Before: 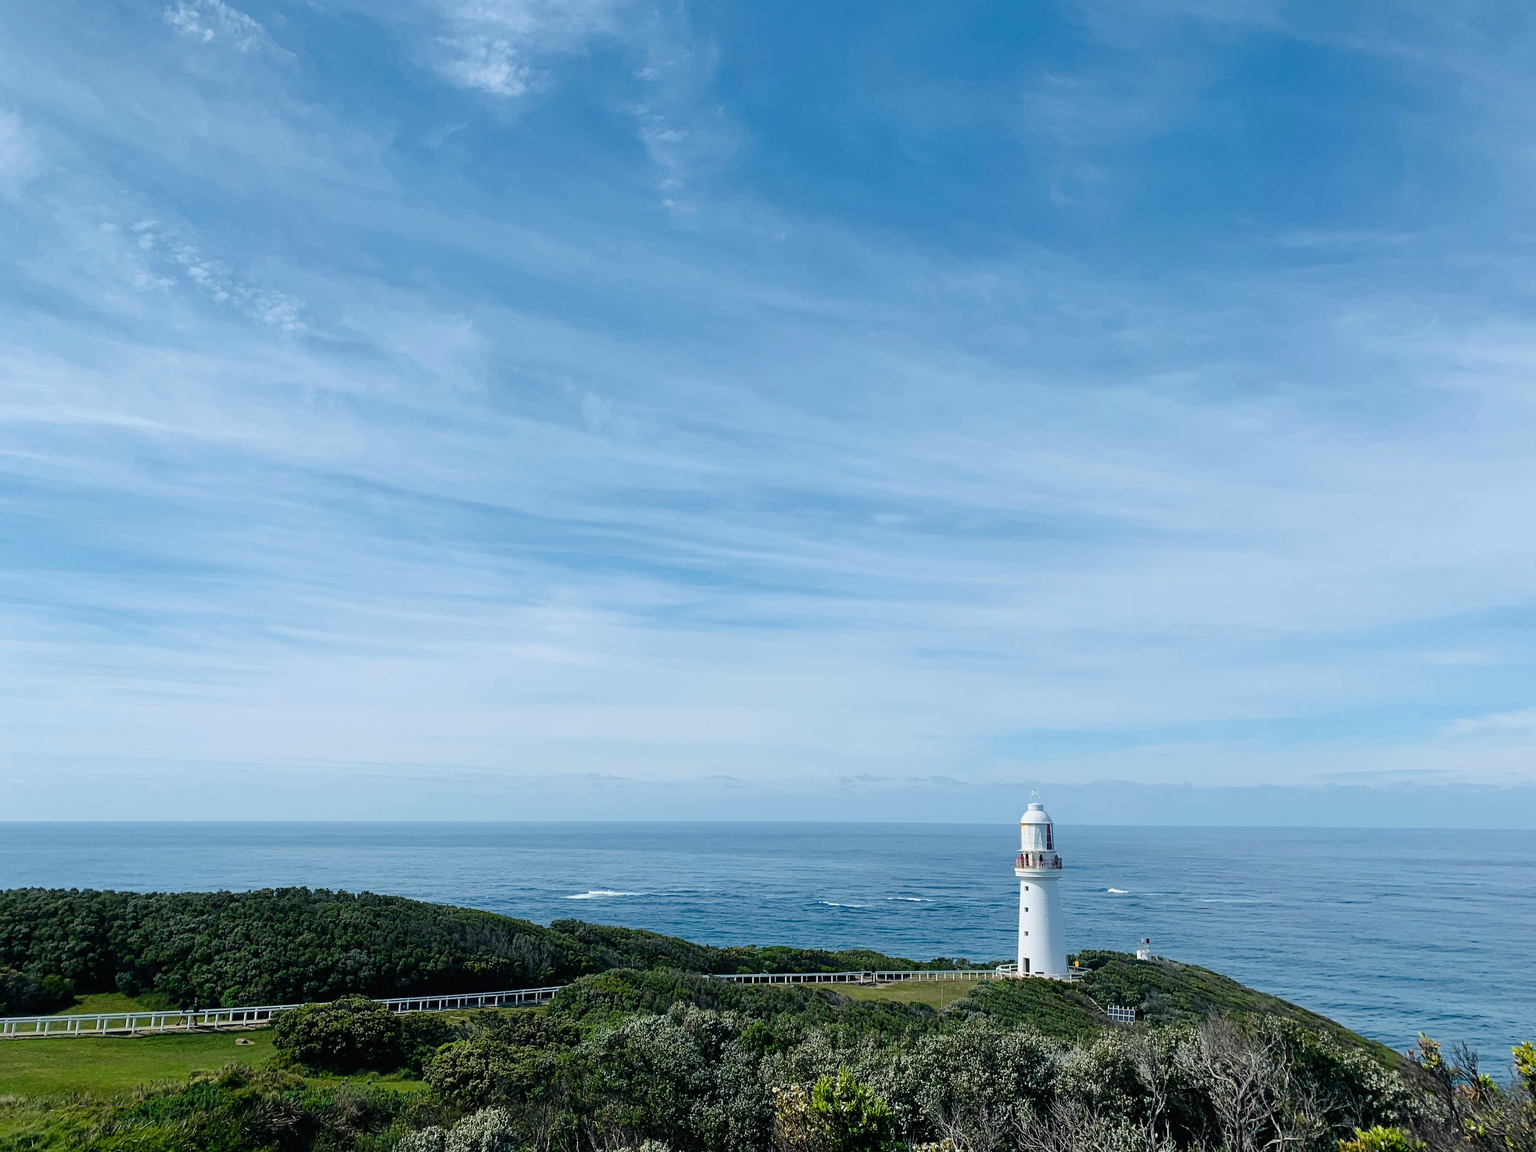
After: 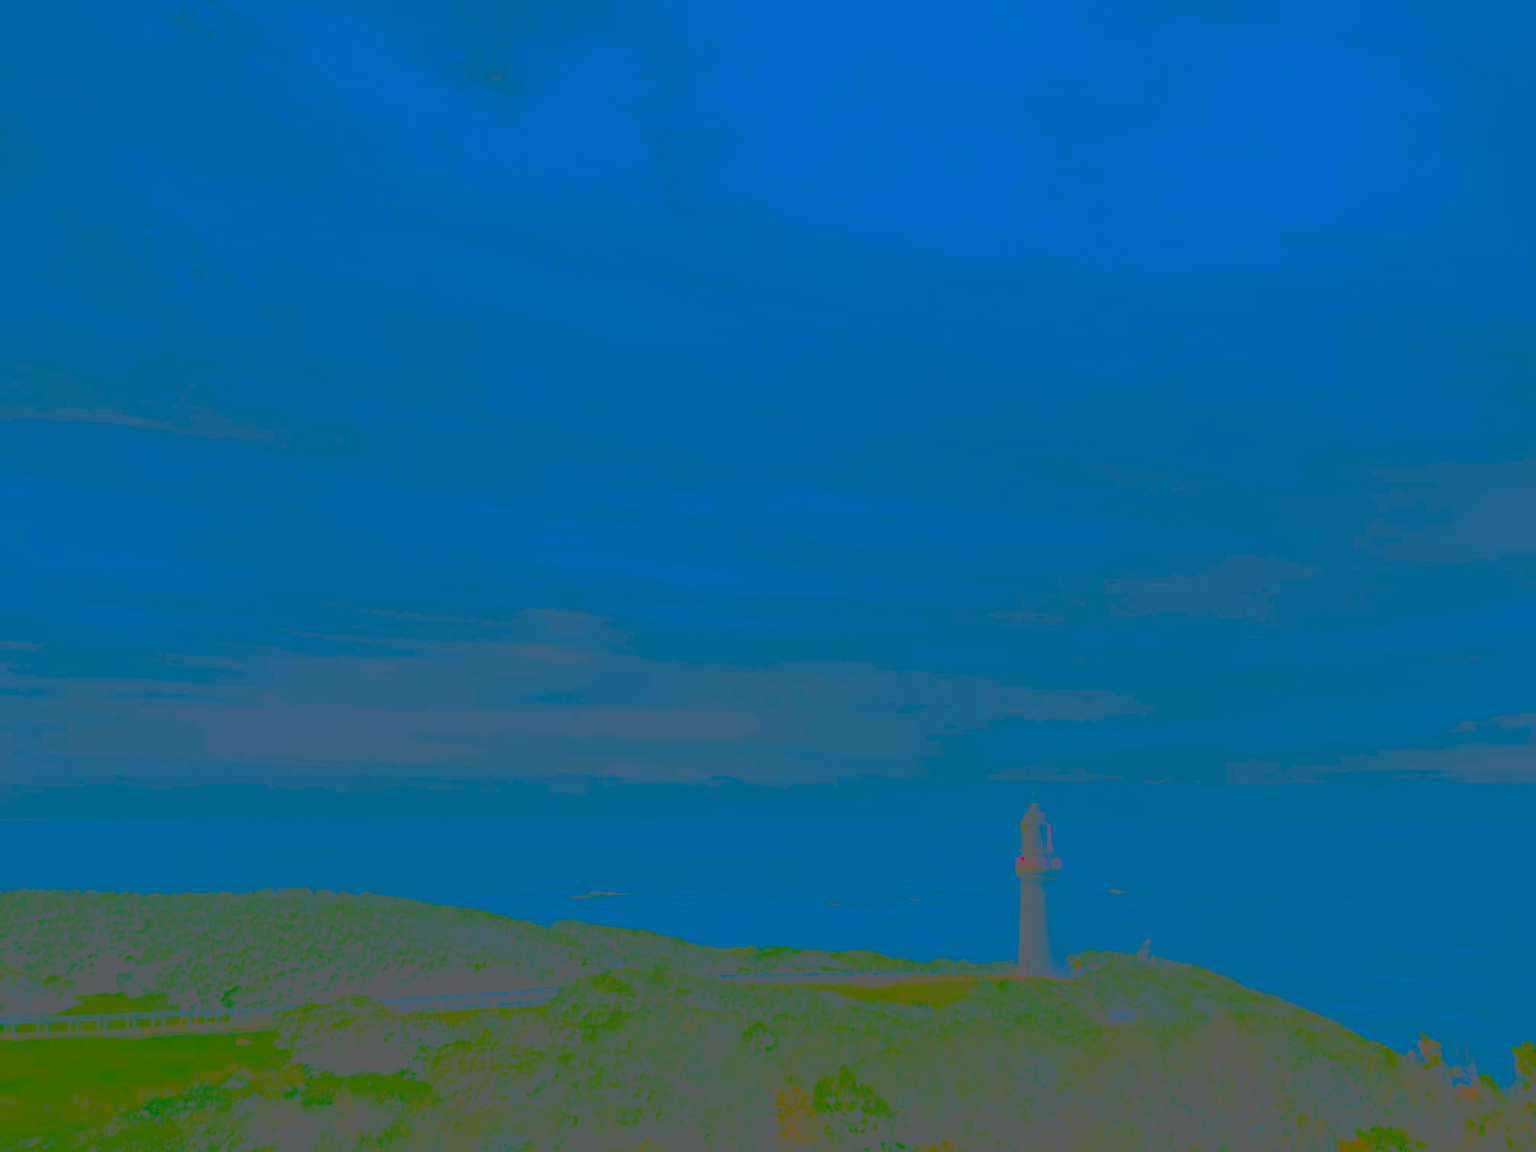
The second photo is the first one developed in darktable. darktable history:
local contrast: highlights 100%, shadows 100%, detail 120%, midtone range 0.2
contrast brightness saturation: contrast -0.99, brightness -0.17, saturation 0.75
